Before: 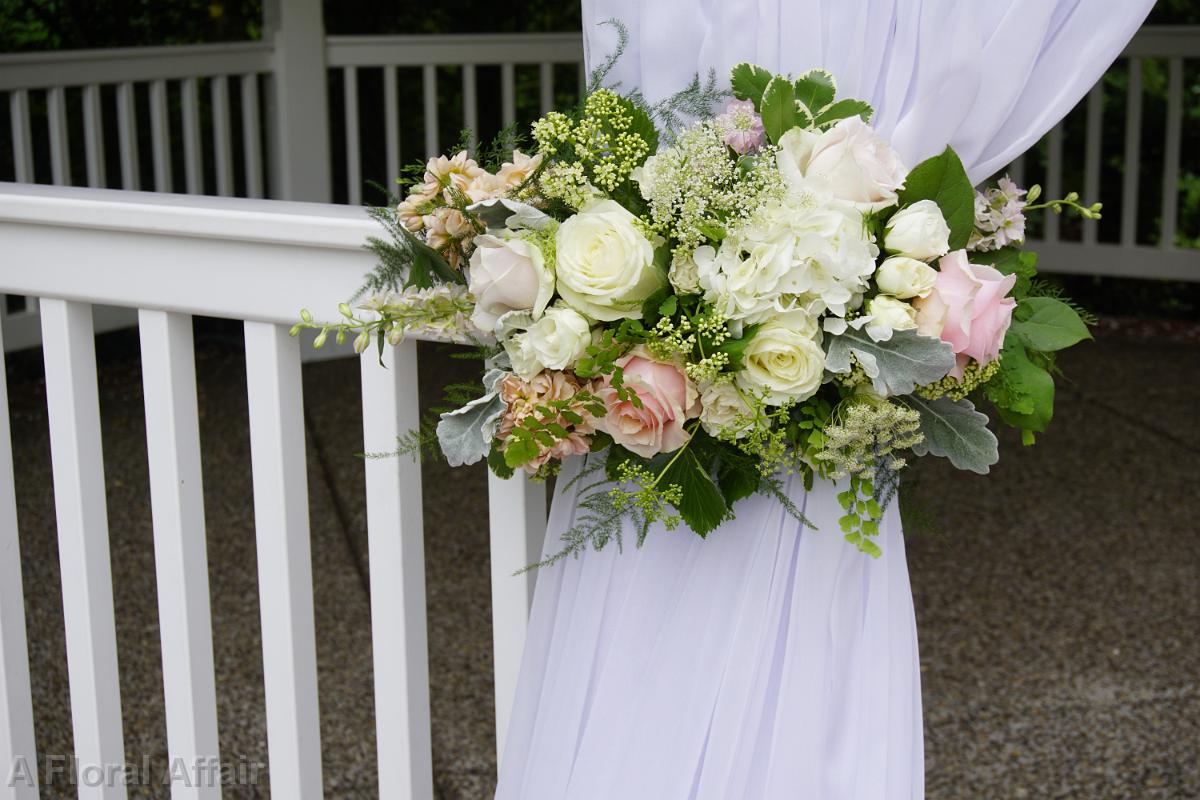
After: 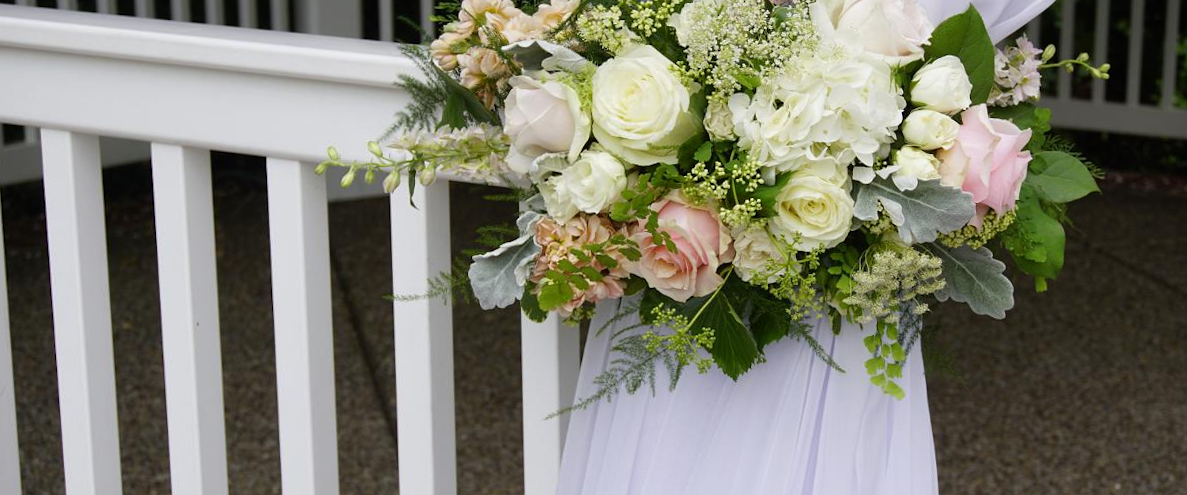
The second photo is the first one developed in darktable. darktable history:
rotate and perspective: rotation 0.679°, lens shift (horizontal) 0.136, crop left 0.009, crop right 0.991, crop top 0.078, crop bottom 0.95
crop: top 16.727%, bottom 16.727%
